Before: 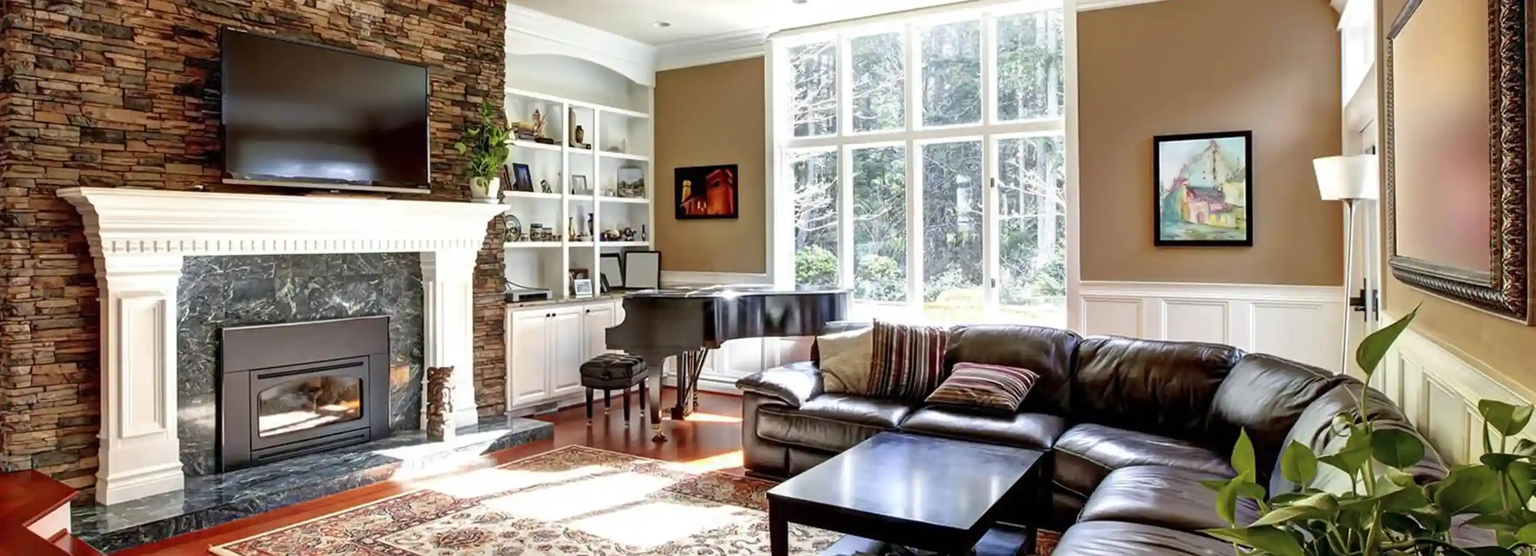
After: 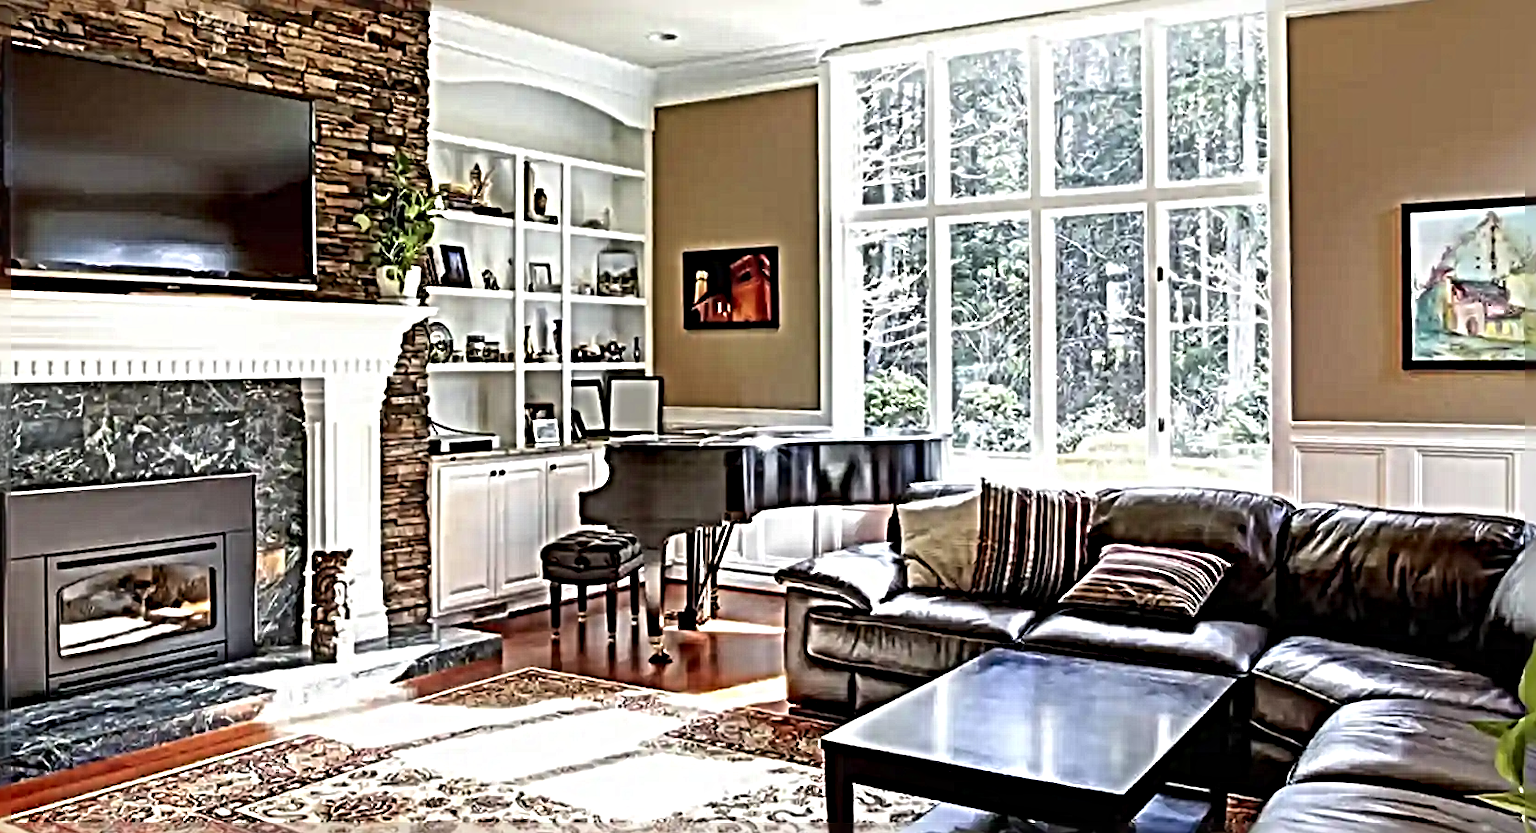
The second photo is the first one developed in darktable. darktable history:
crop and rotate: left 14.292%, right 19.041%
sharpen: radius 6.3, amount 1.8, threshold 0
